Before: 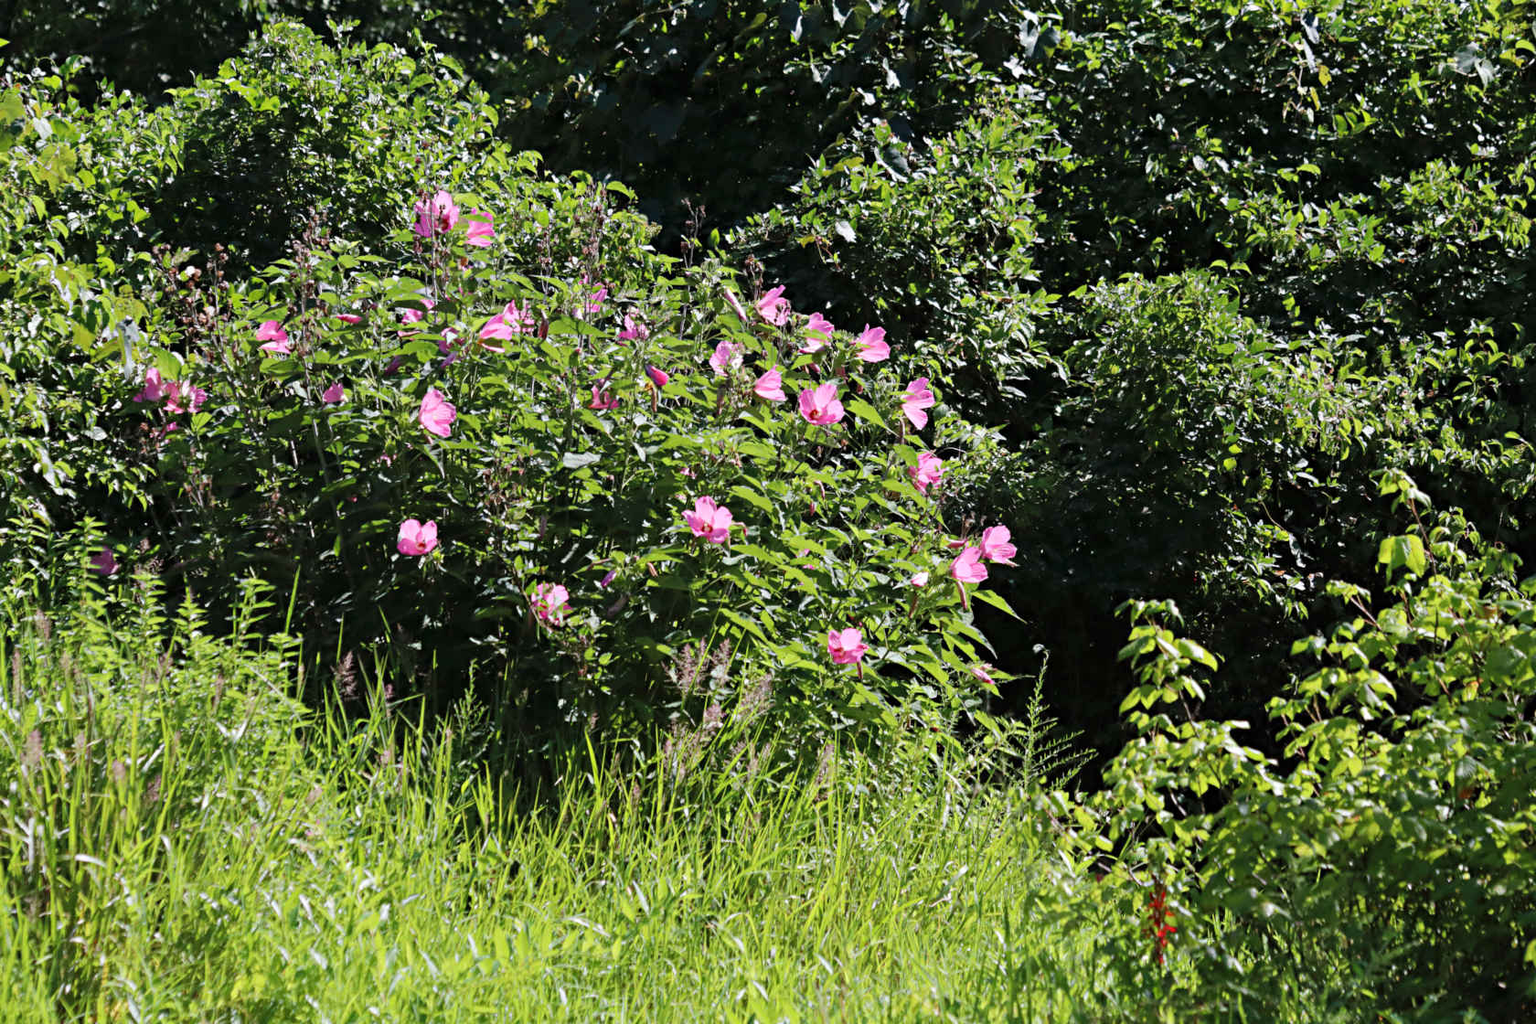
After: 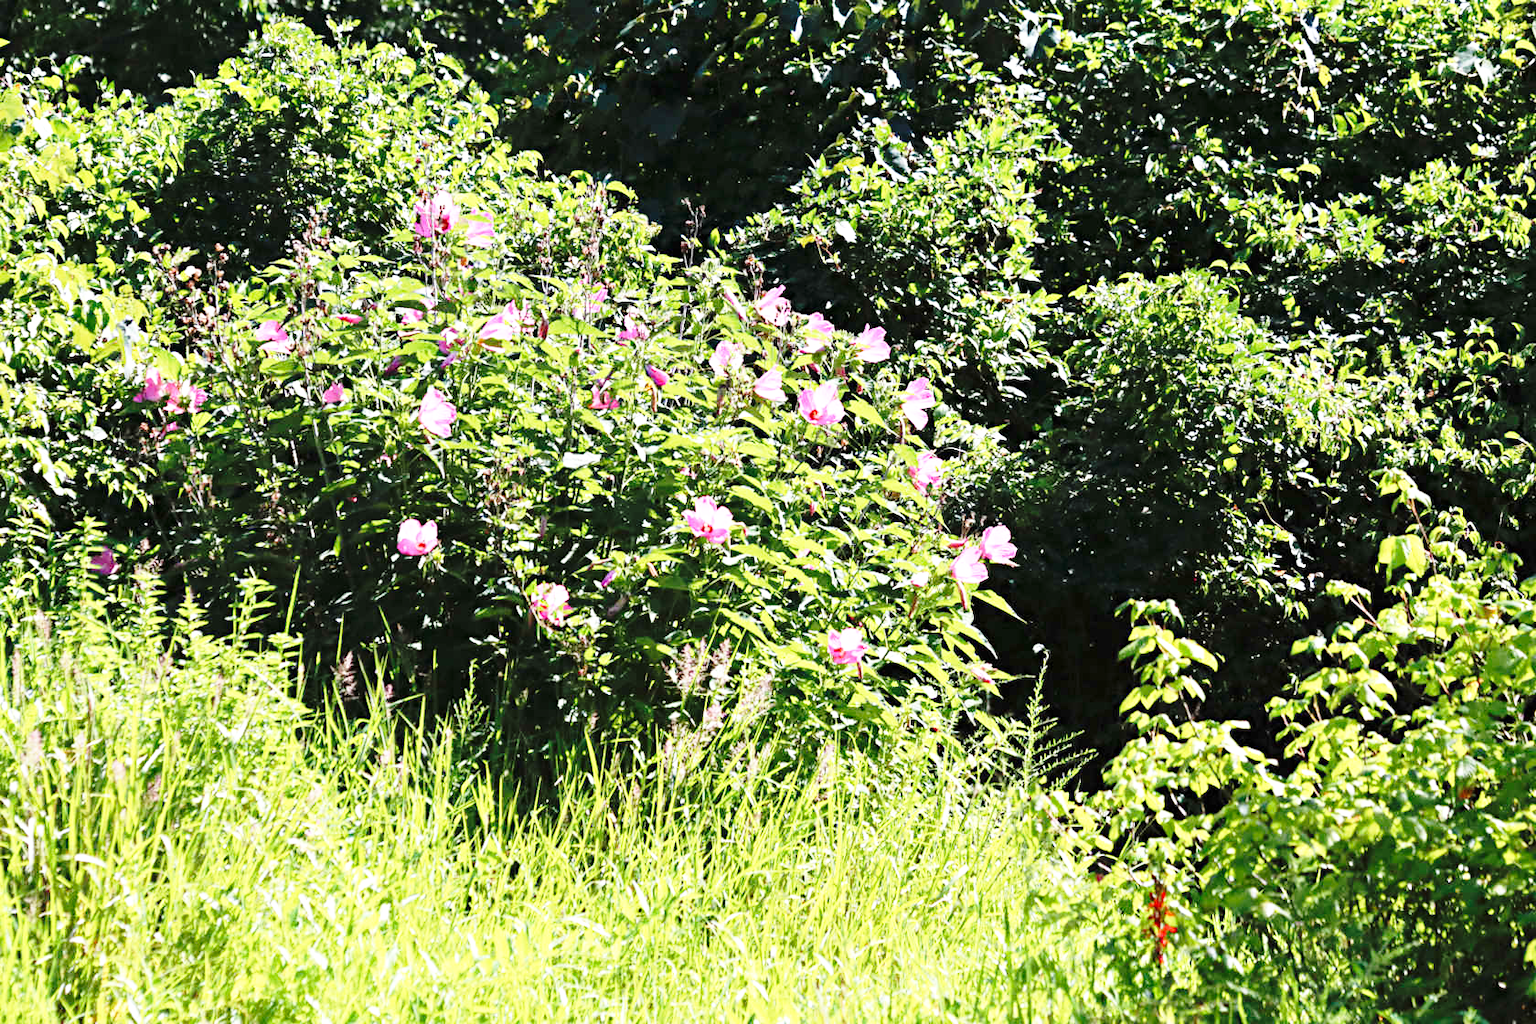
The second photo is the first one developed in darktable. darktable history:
base curve: curves: ch0 [(0, 0) (0.028, 0.03) (0.121, 0.232) (0.46, 0.748) (0.859, 0.968) (1, 1)], preserve colors none
exposure: black level correction 0, exposure 0.691 EV, compensate highlight preservation false
